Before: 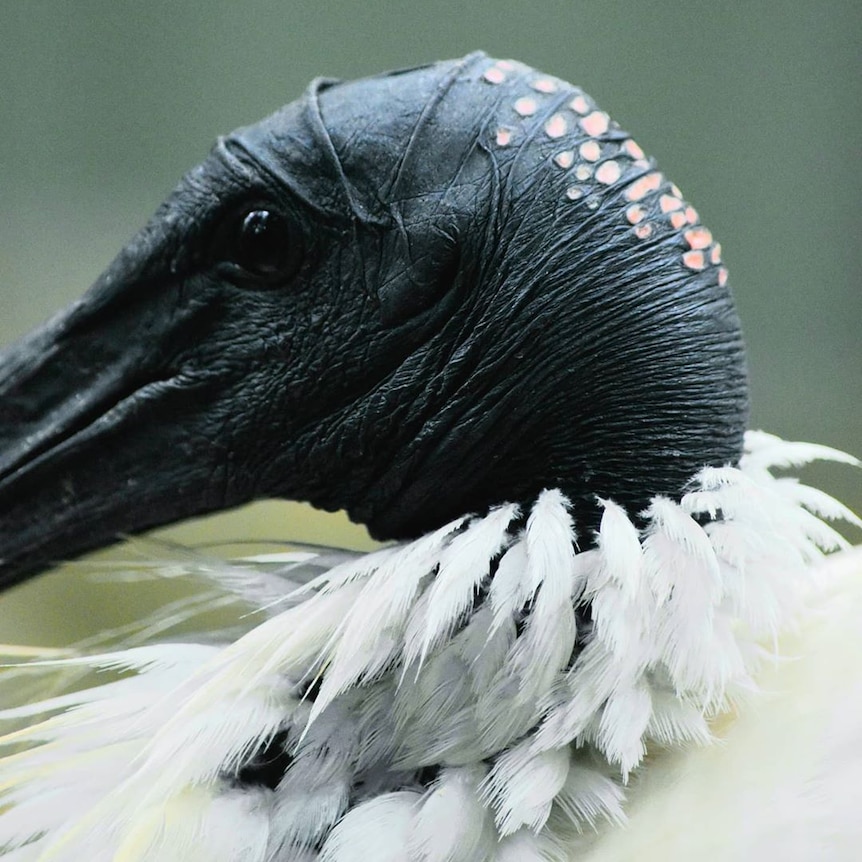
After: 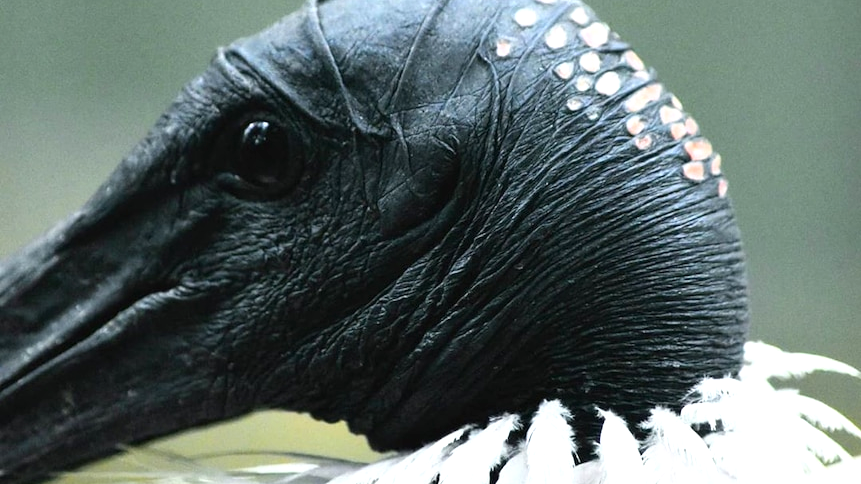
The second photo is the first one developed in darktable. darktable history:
crop and rotate: top 10.511%, bottom 33.296%
exposure: exposure 0.491 EV, compensate highlight preservation false
